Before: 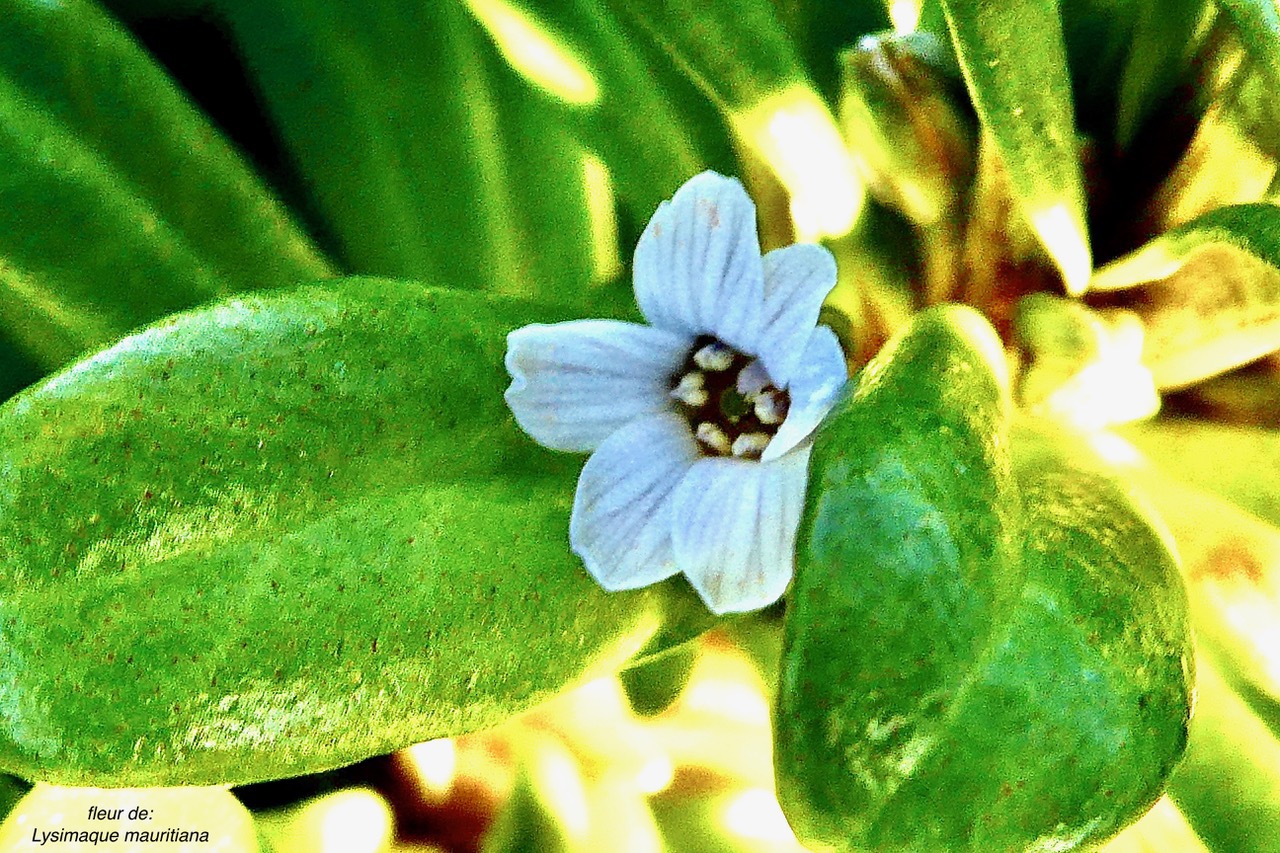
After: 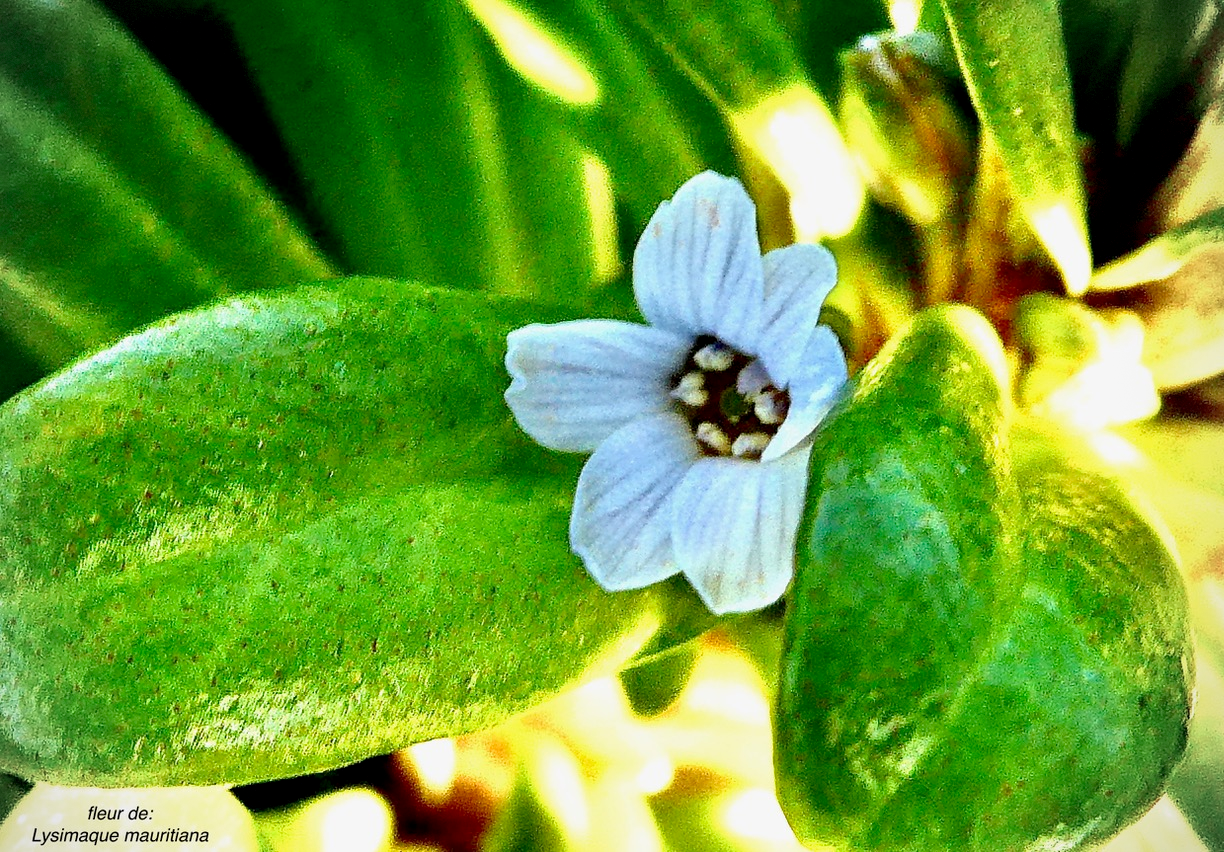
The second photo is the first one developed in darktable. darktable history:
crop: right 4.358%, bottom 0.027%
vignetting: brightness -0.21, dithering 8-bit output
